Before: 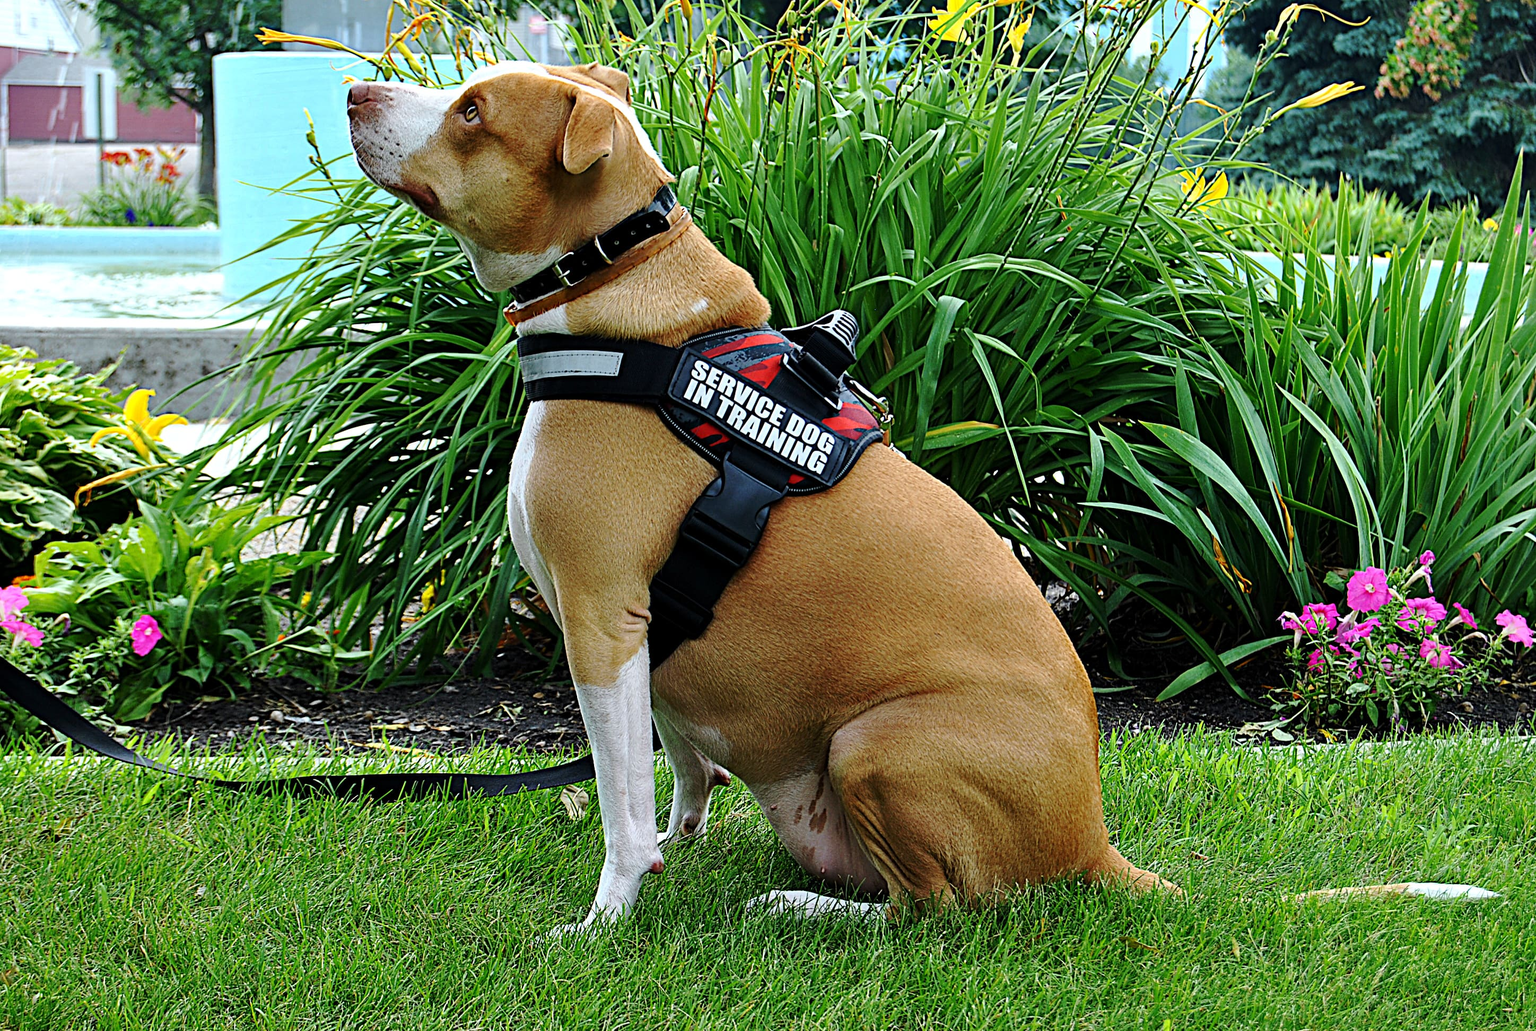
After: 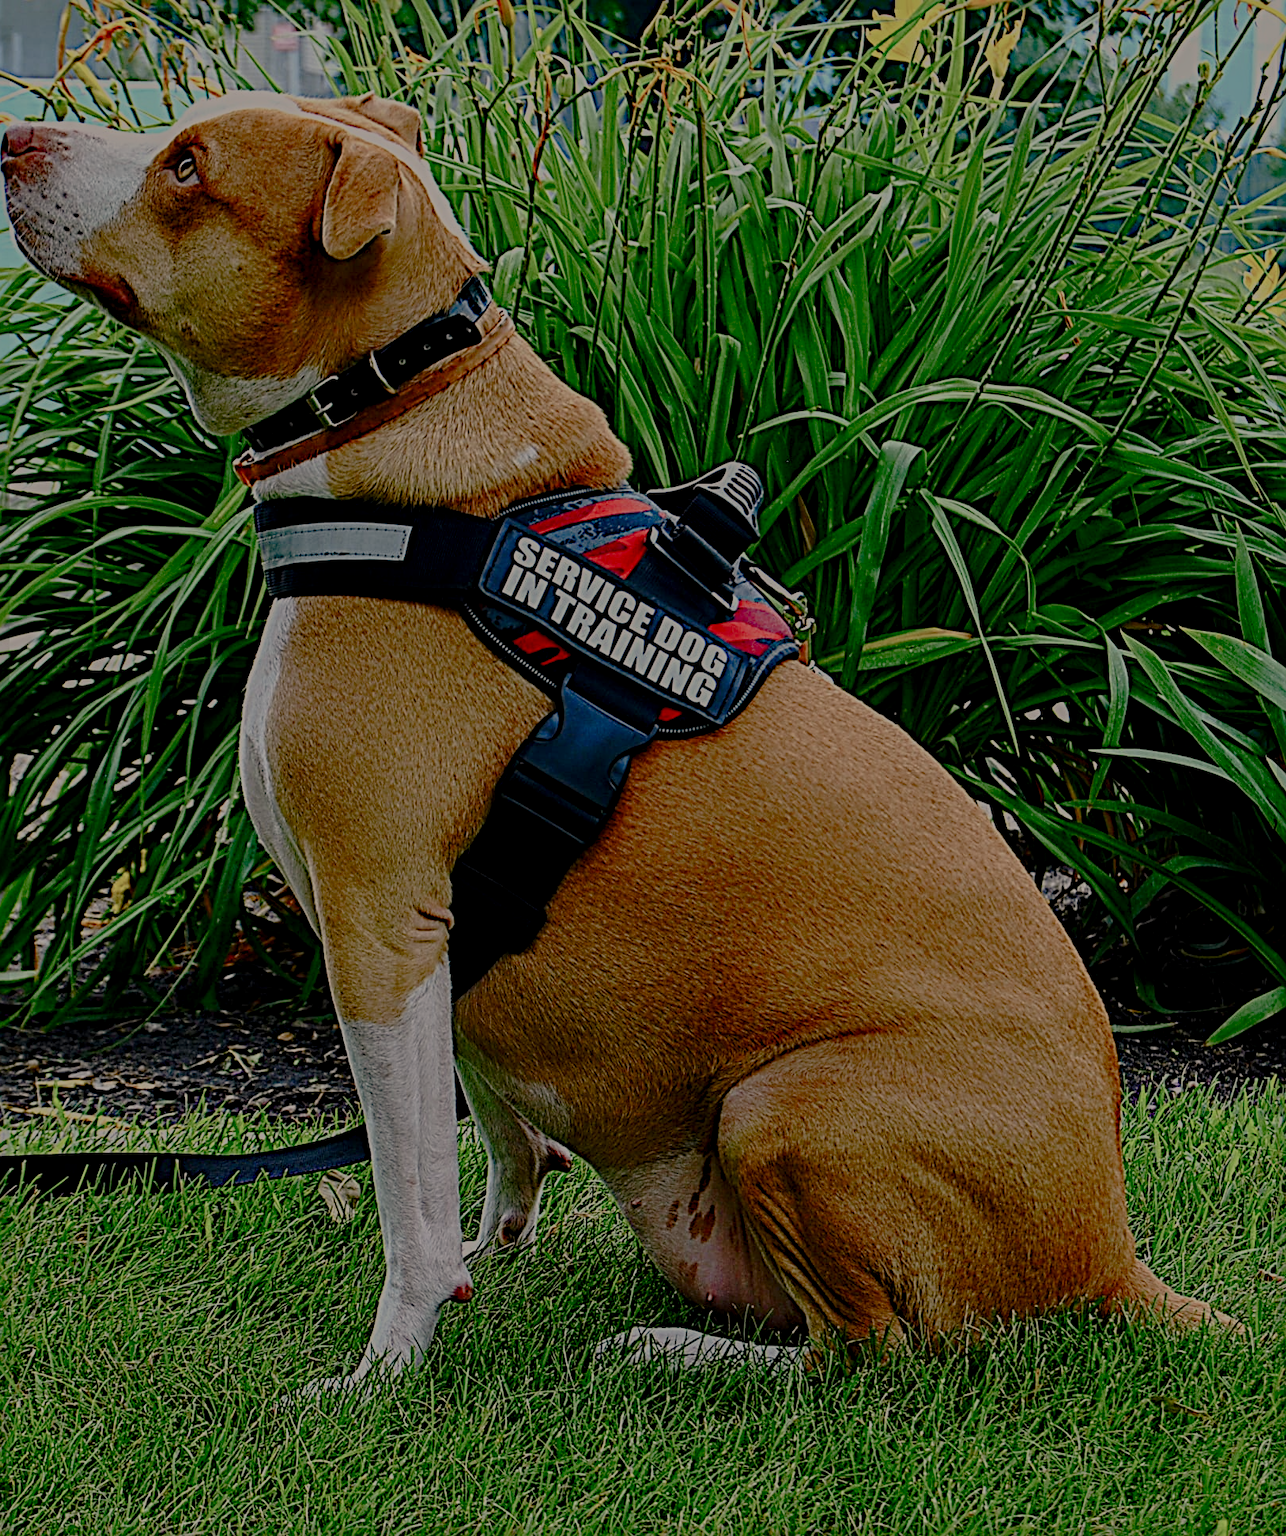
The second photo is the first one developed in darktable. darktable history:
exposure: black level correction 0, exposure 0.697 EV, compensate highlight preservation false
local contrast: on, module defaults
sharpen: radius 4.924
crop and rotate: left 22.594%, right 21.224%
color balance rgb: highlights gain › chroma 3.067%, highlights gain › hue 60.02°, perceptual saturation grading › global saturation 0.64%, perceptual saturation grading › highlights -16.982%, perceptual saturation grading › mid-tones 33.156%, perceptual saturation grading › shadows 50.397%, perceptual brilliance grading › global brilliance -48.015%, global vibrance 20%
color correction: highlights b* 0.023, saturation 1.36
